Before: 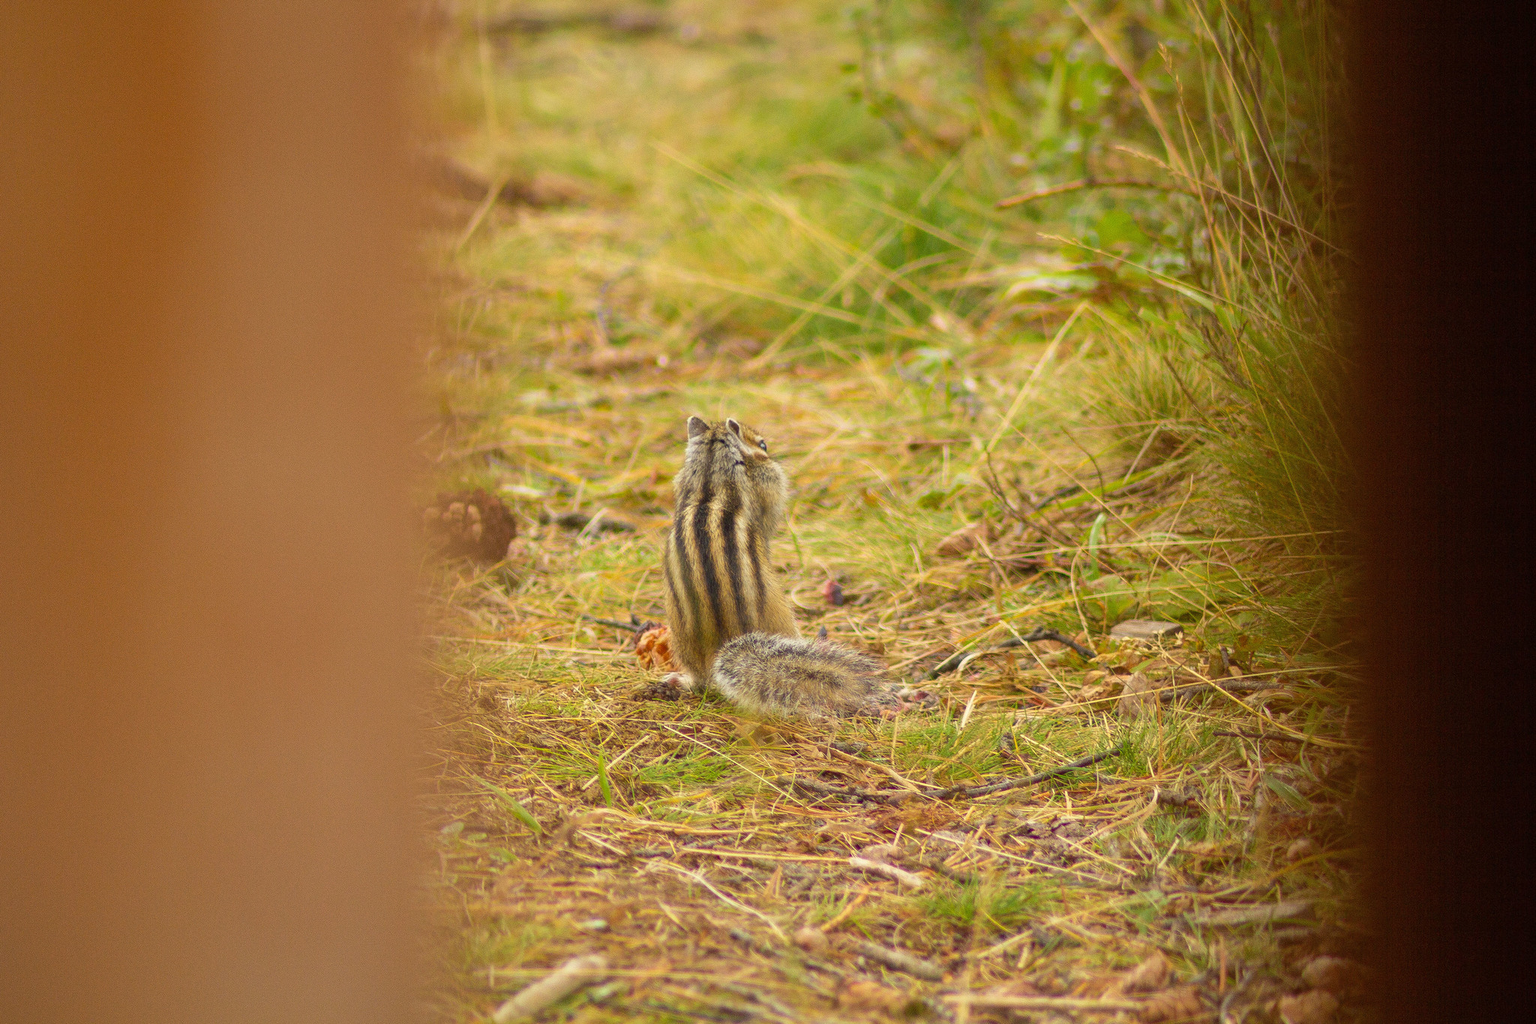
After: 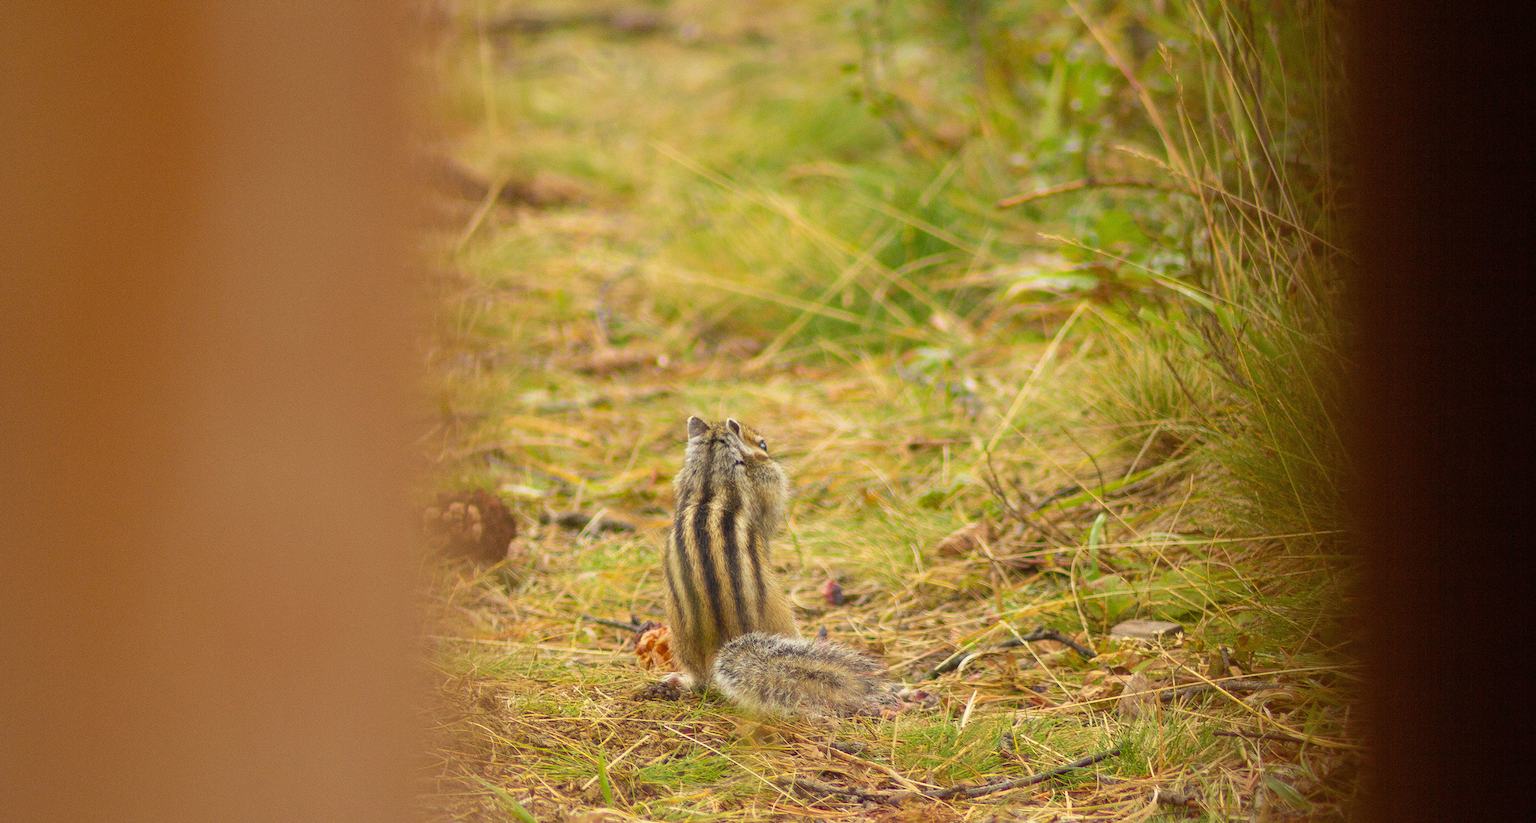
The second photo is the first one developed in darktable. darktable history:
crop: bottom 19.543%
